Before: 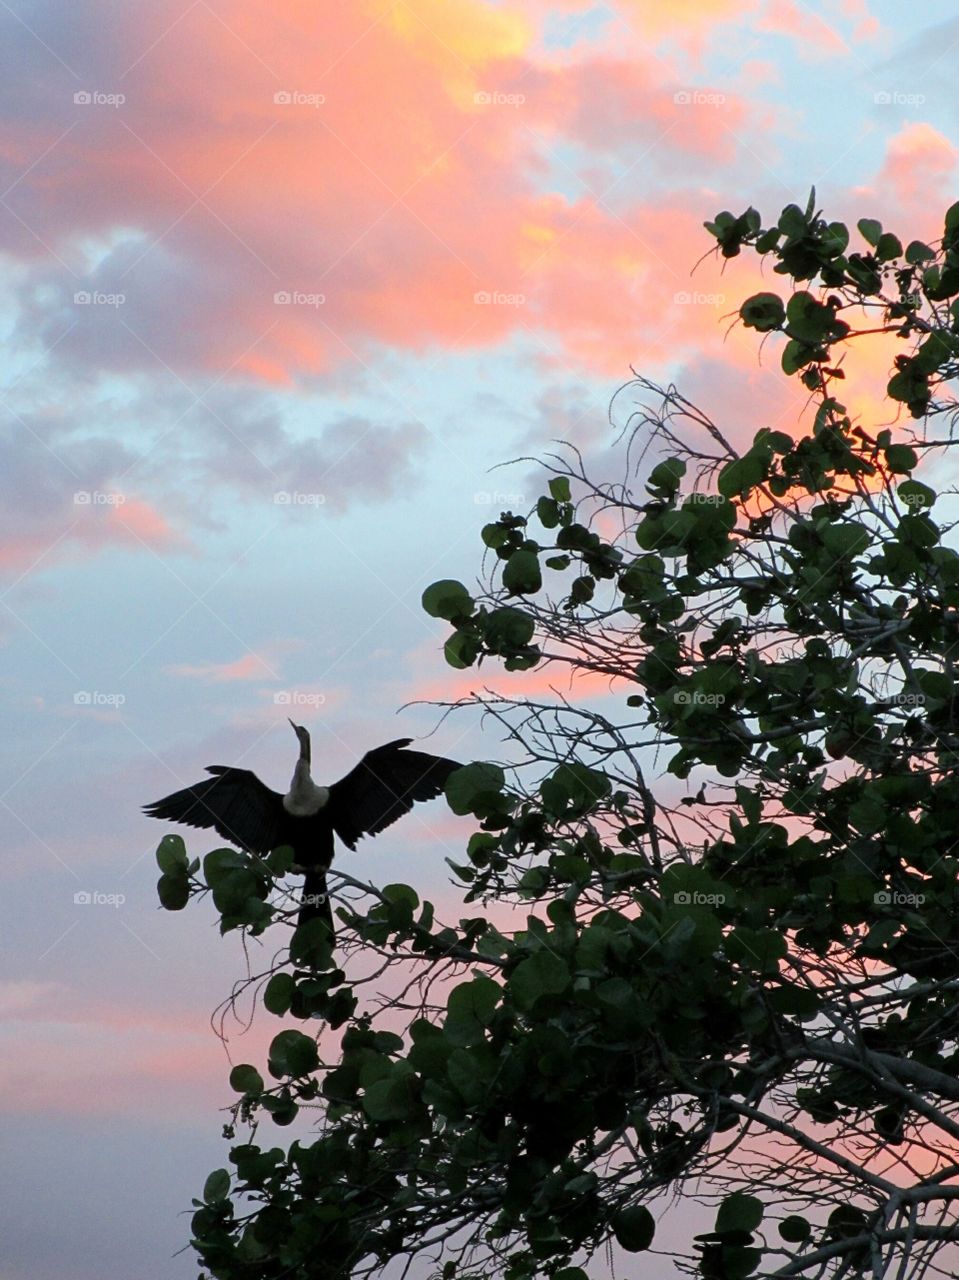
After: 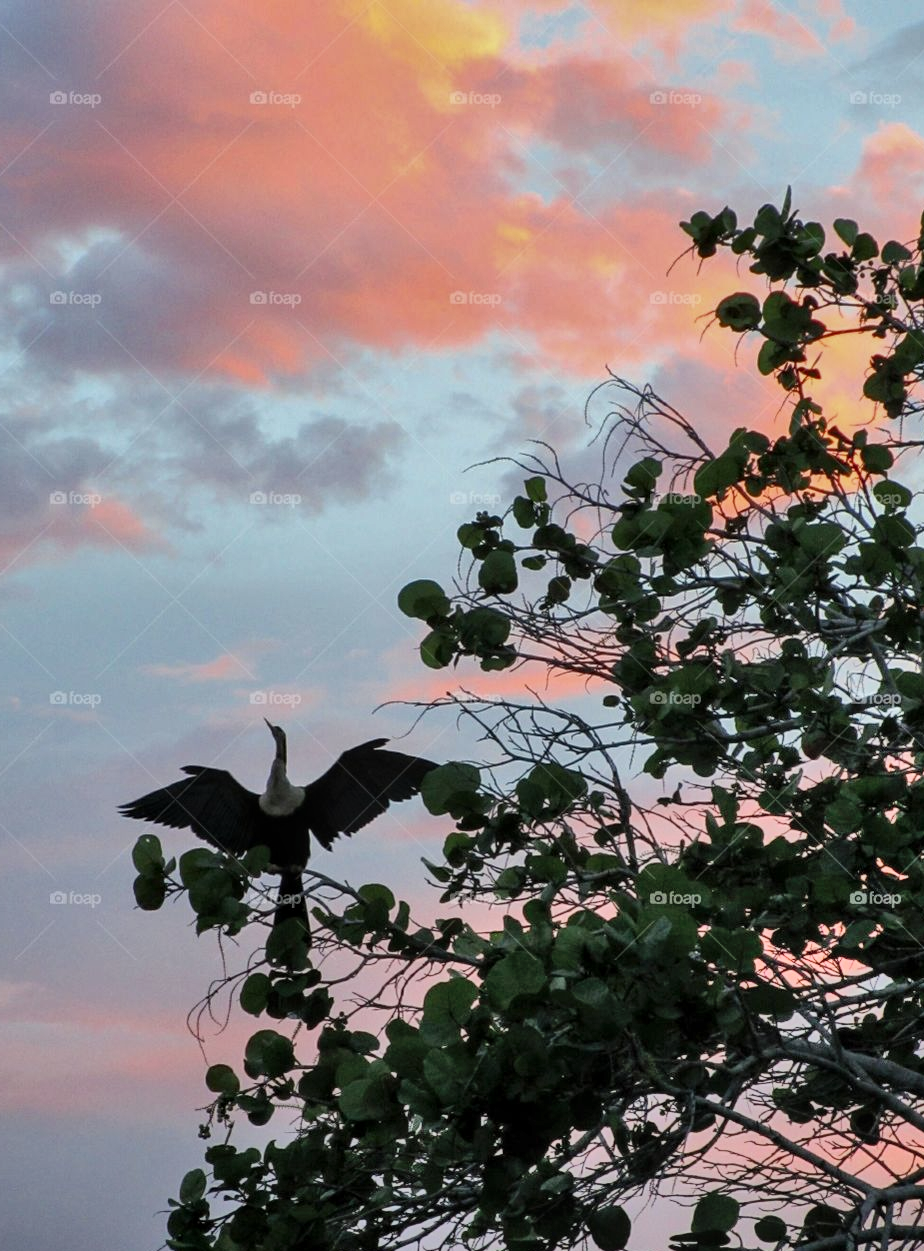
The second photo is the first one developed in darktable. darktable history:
local contrast: on, module defaults
exposure: exposure -0.21 EV, compensate highlight preservation false
white balance: red 1, blue 1
crop and rotate: left 2.536%, right 1.107%, bottom 2.246%
shadows and highlights: shadows 60, soften with gaussian
